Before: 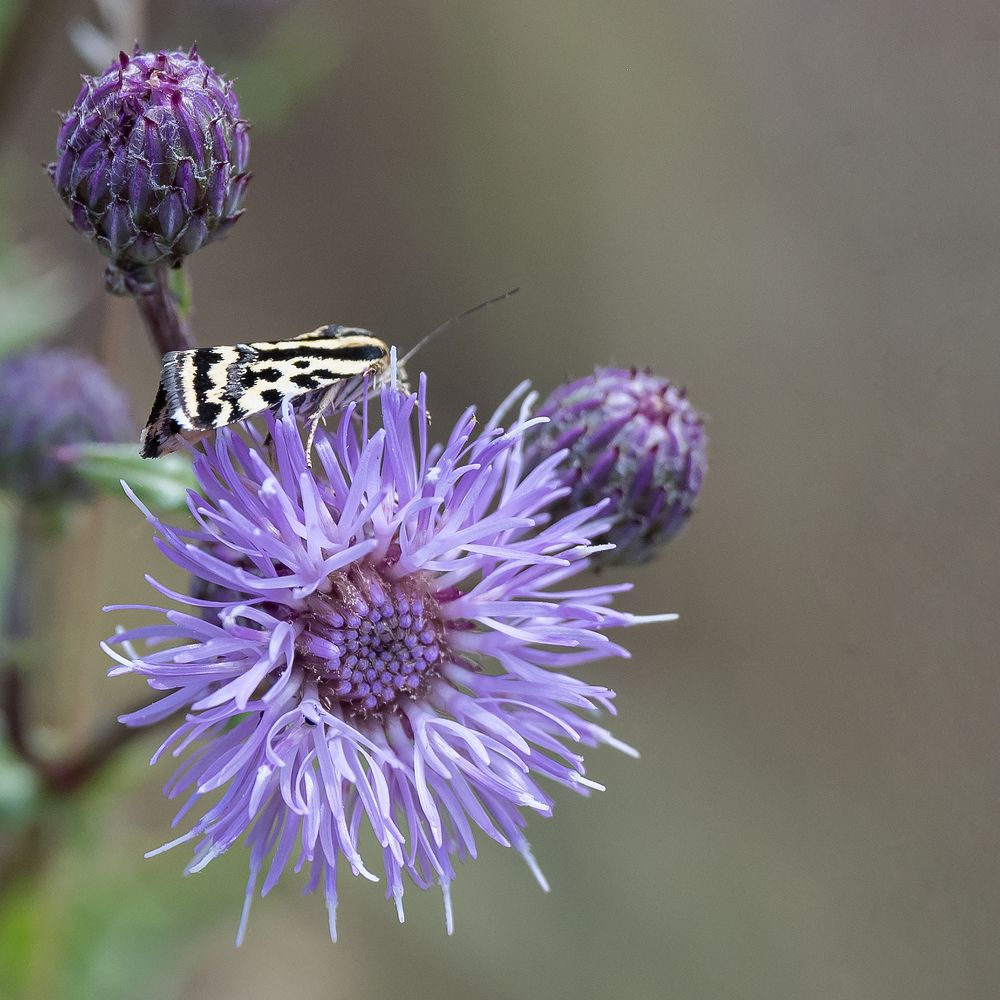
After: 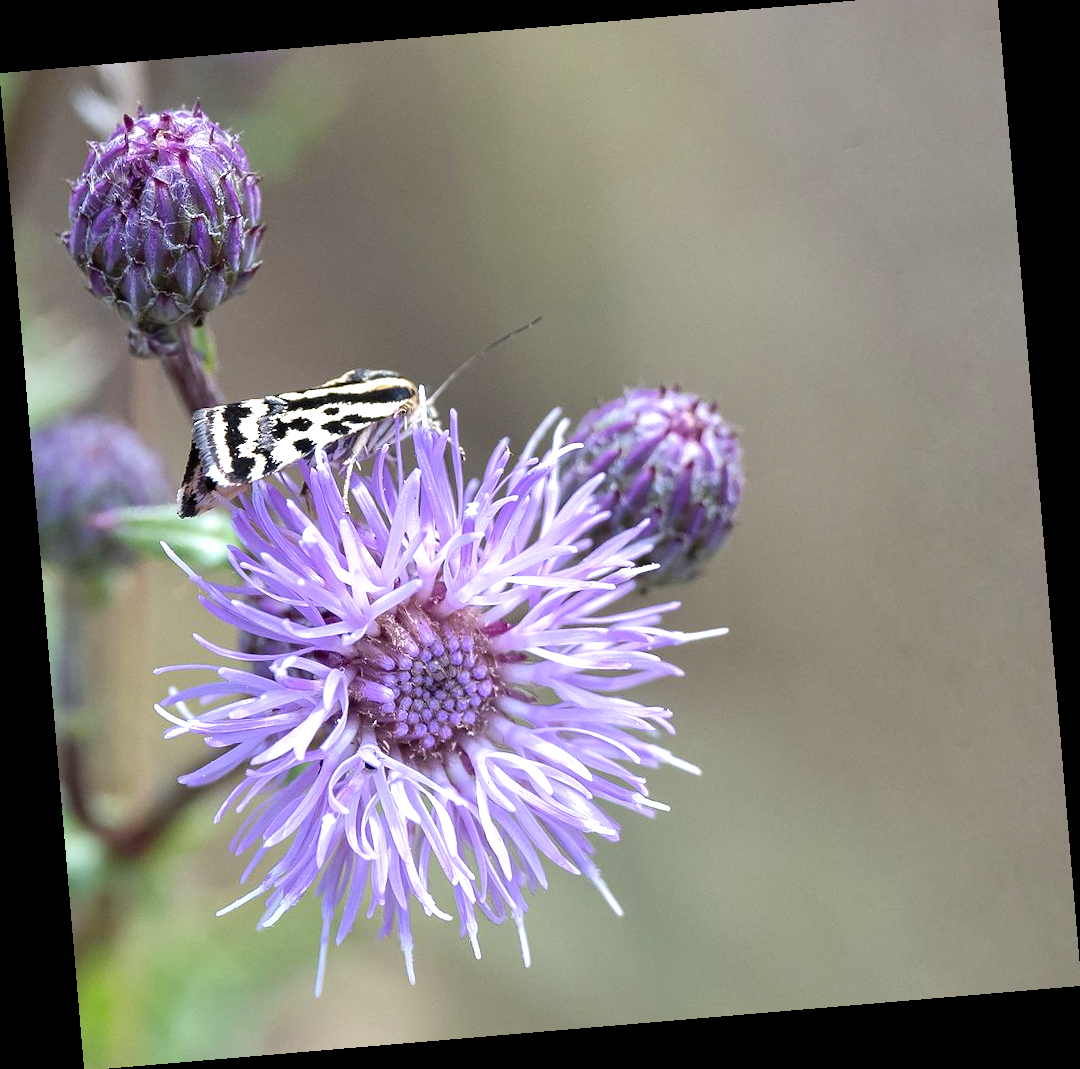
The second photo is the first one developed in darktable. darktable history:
crop: top 1.049%, right 0.001%
rotate and perspective: rotation -4.86°, automatic cropping off
exposure: exposure 0.785 EV, compensate highlight preservation false
